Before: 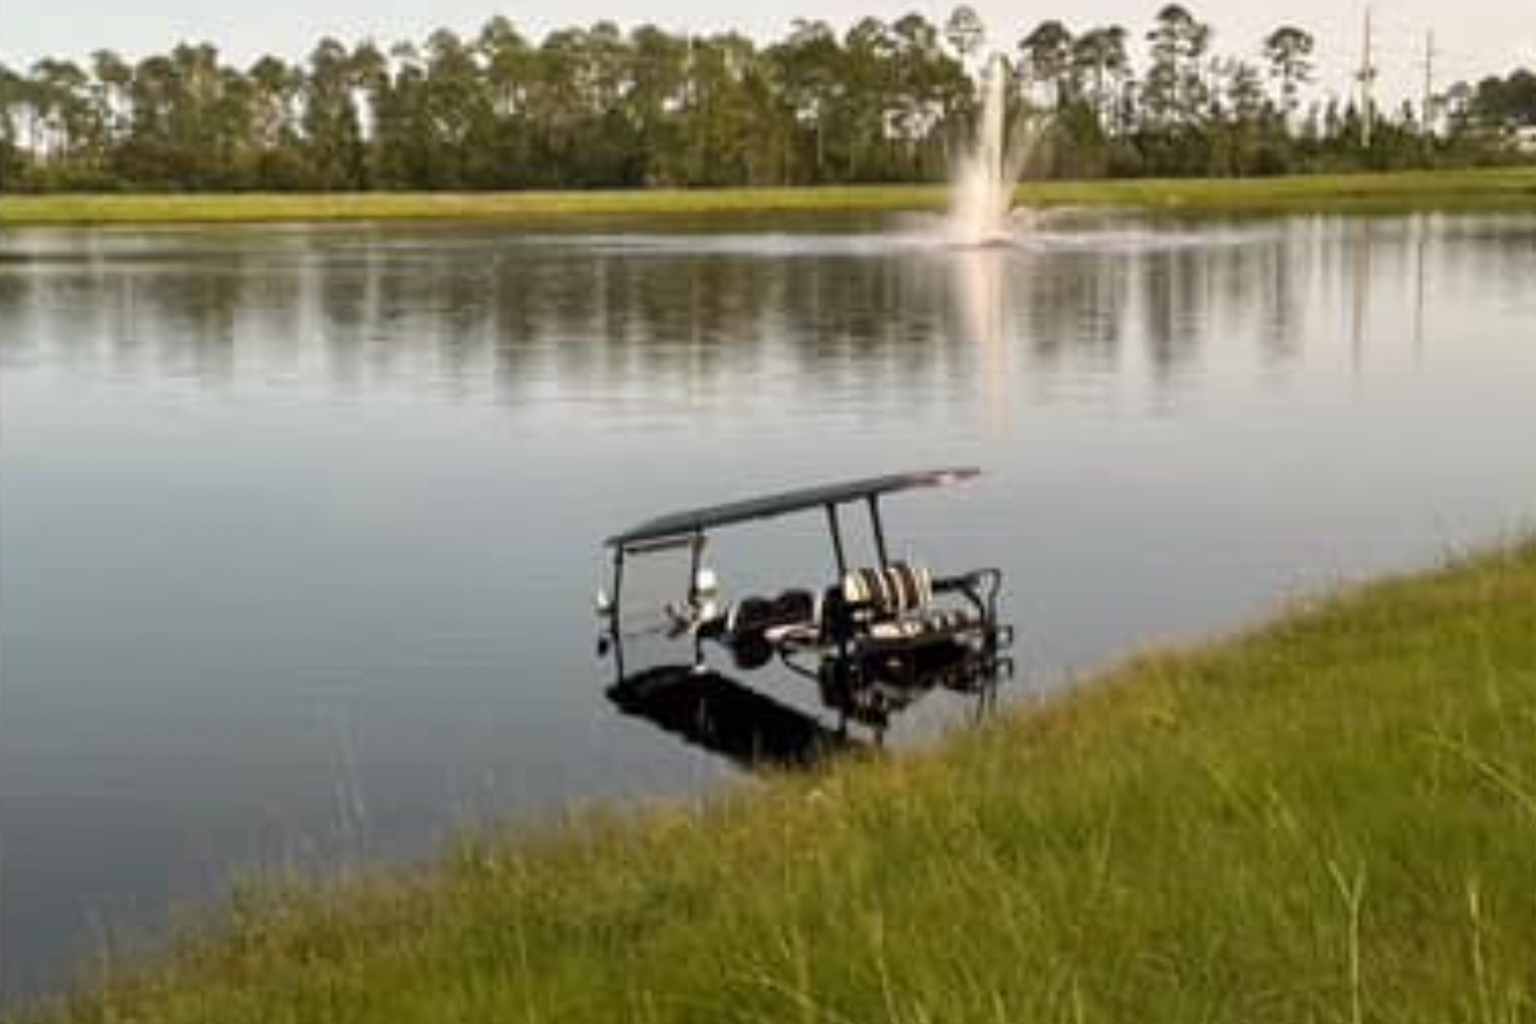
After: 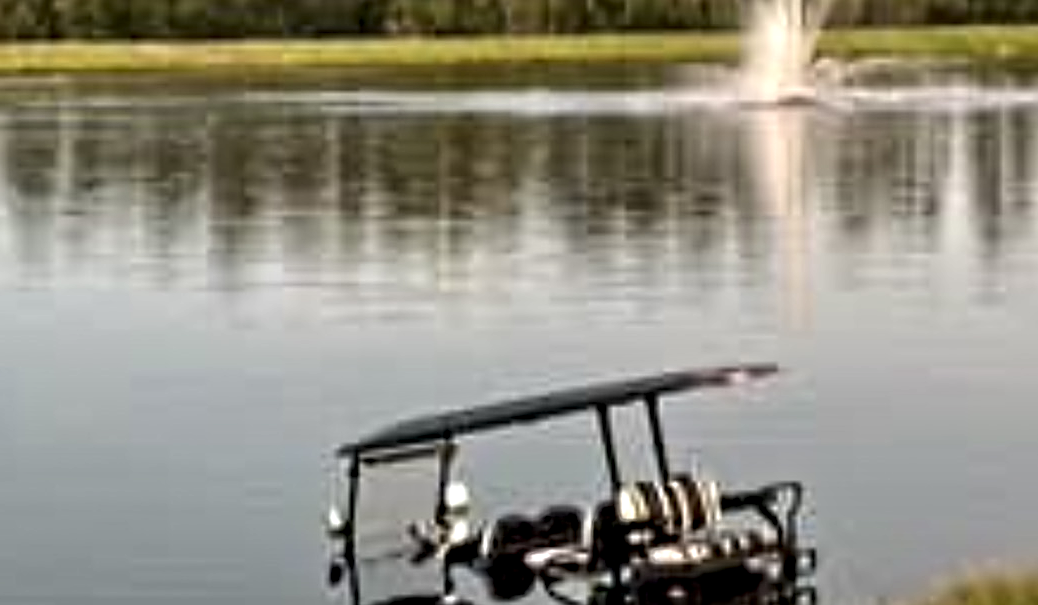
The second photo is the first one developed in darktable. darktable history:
crop: left 20.638%, top 15.396%, right 21.66%, bottom 34.147%
sharpen: on, module defaults
contrast equalizer: octaves 7, y [[0.511, 0.558, 0.631, 0.632, 0.559, 0.512], [0.5 ×6], [0.507, 0.559, 0.627, 0.644, 0.647, 0.647], [0 ×6], [0 ×6]]
